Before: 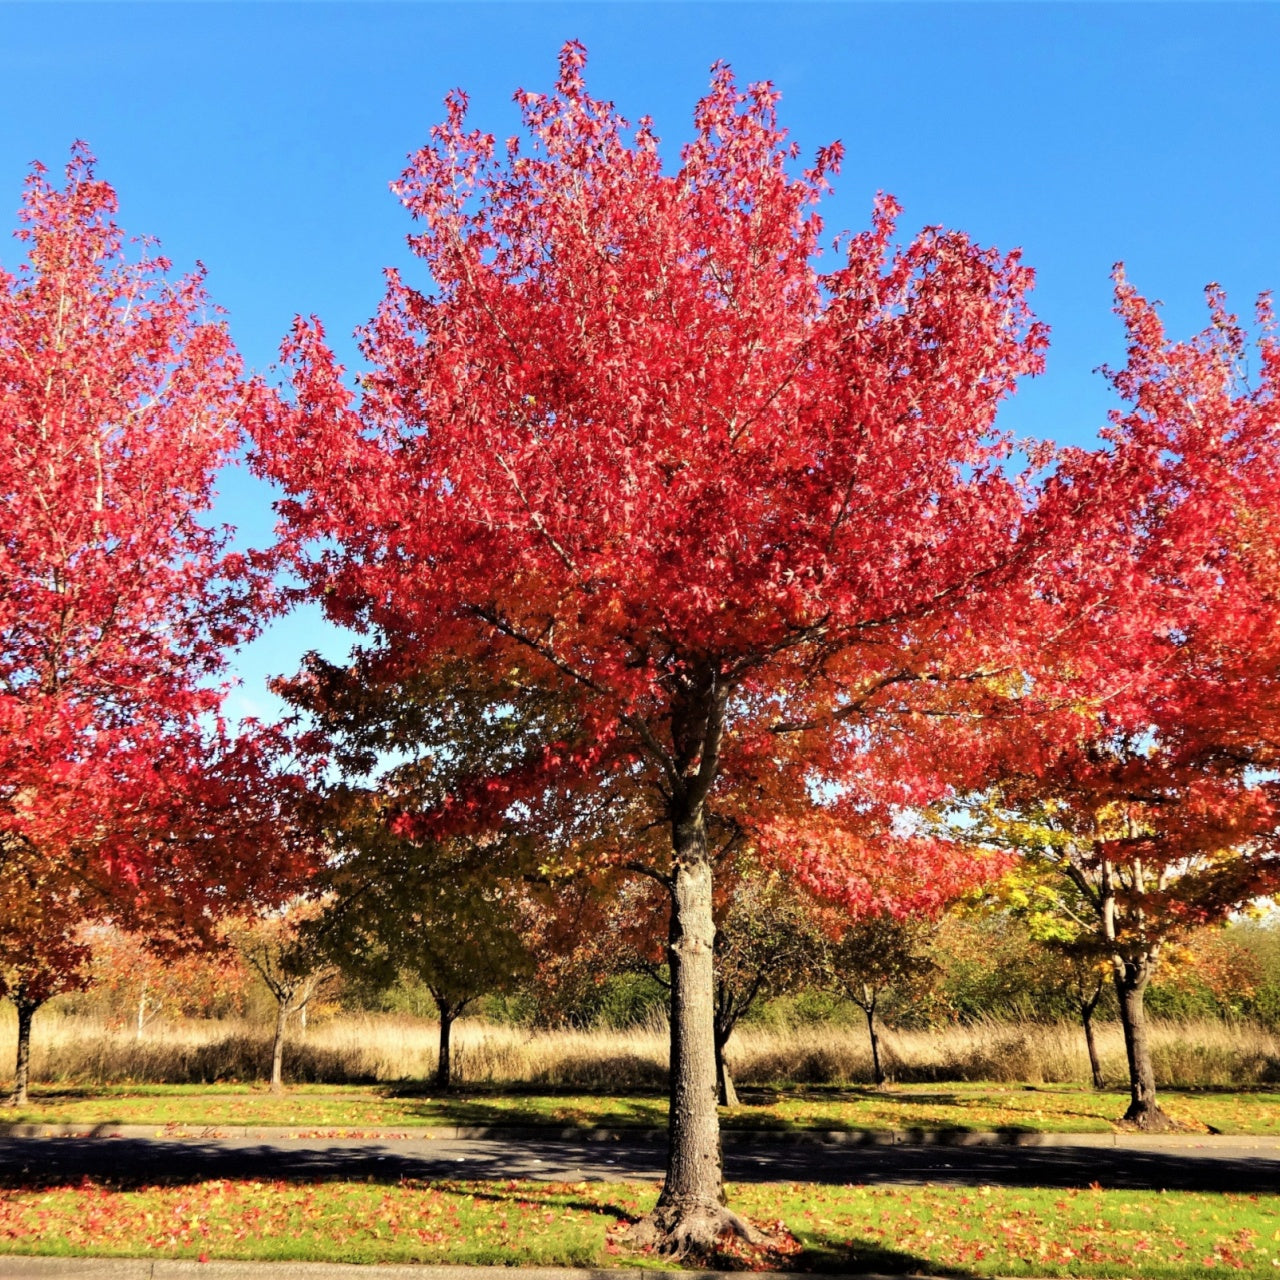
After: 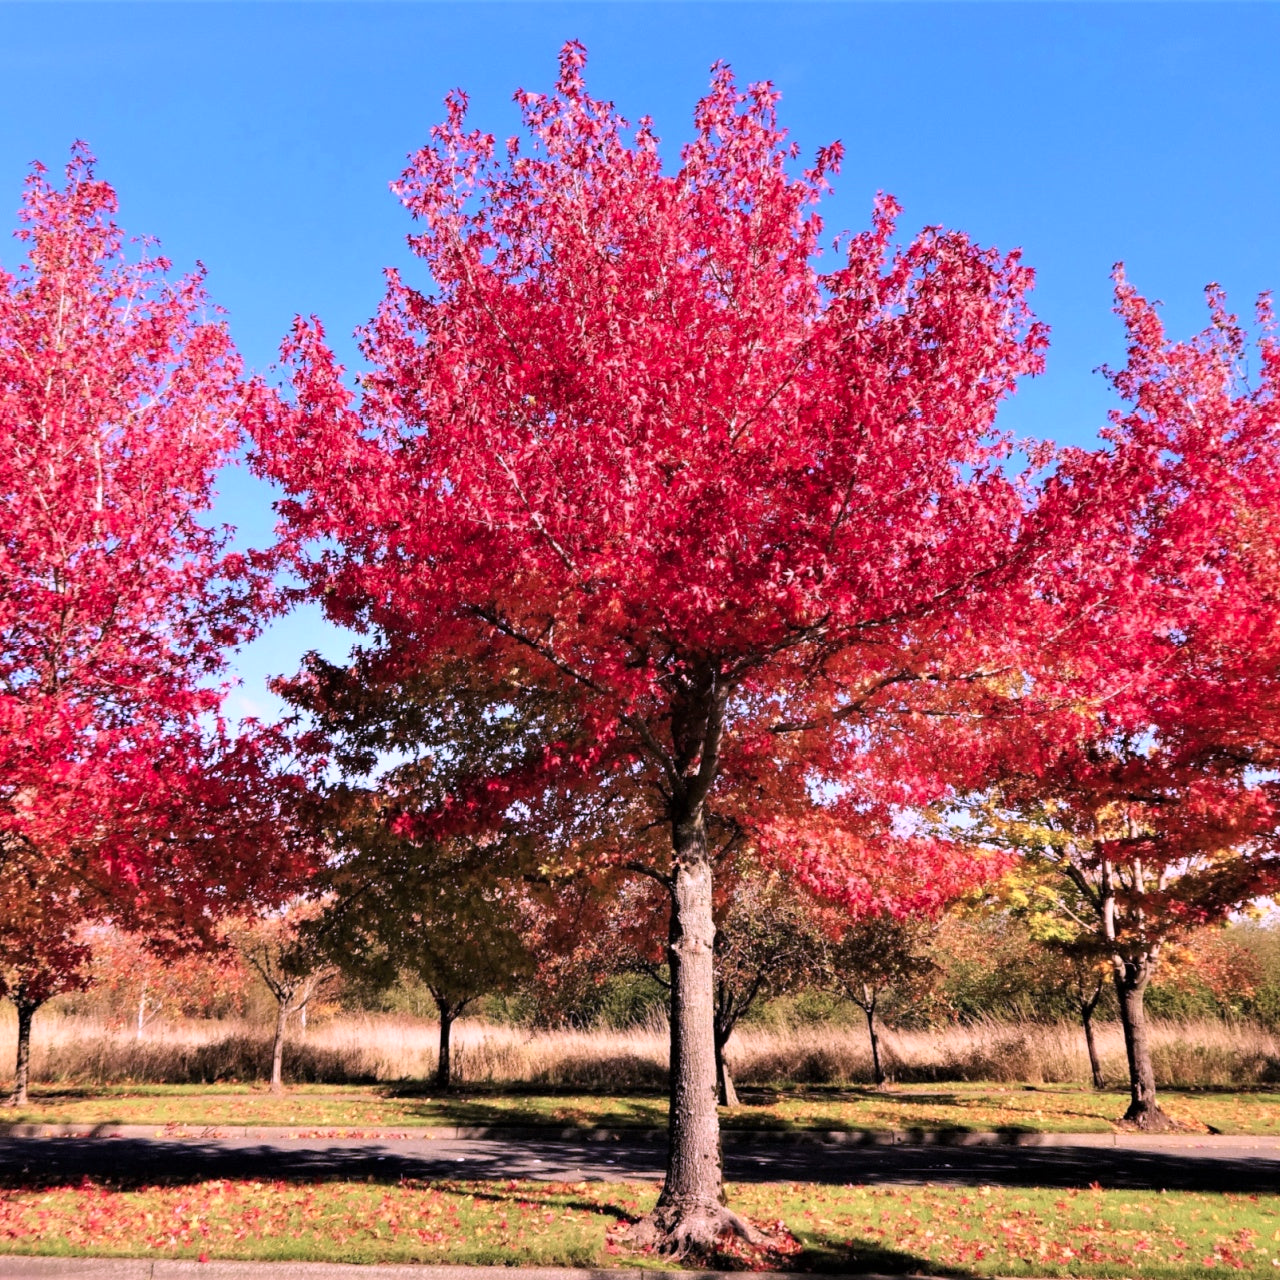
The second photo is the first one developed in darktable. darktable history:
color correction: highlights a* 15.55, highlights b* -20.56
